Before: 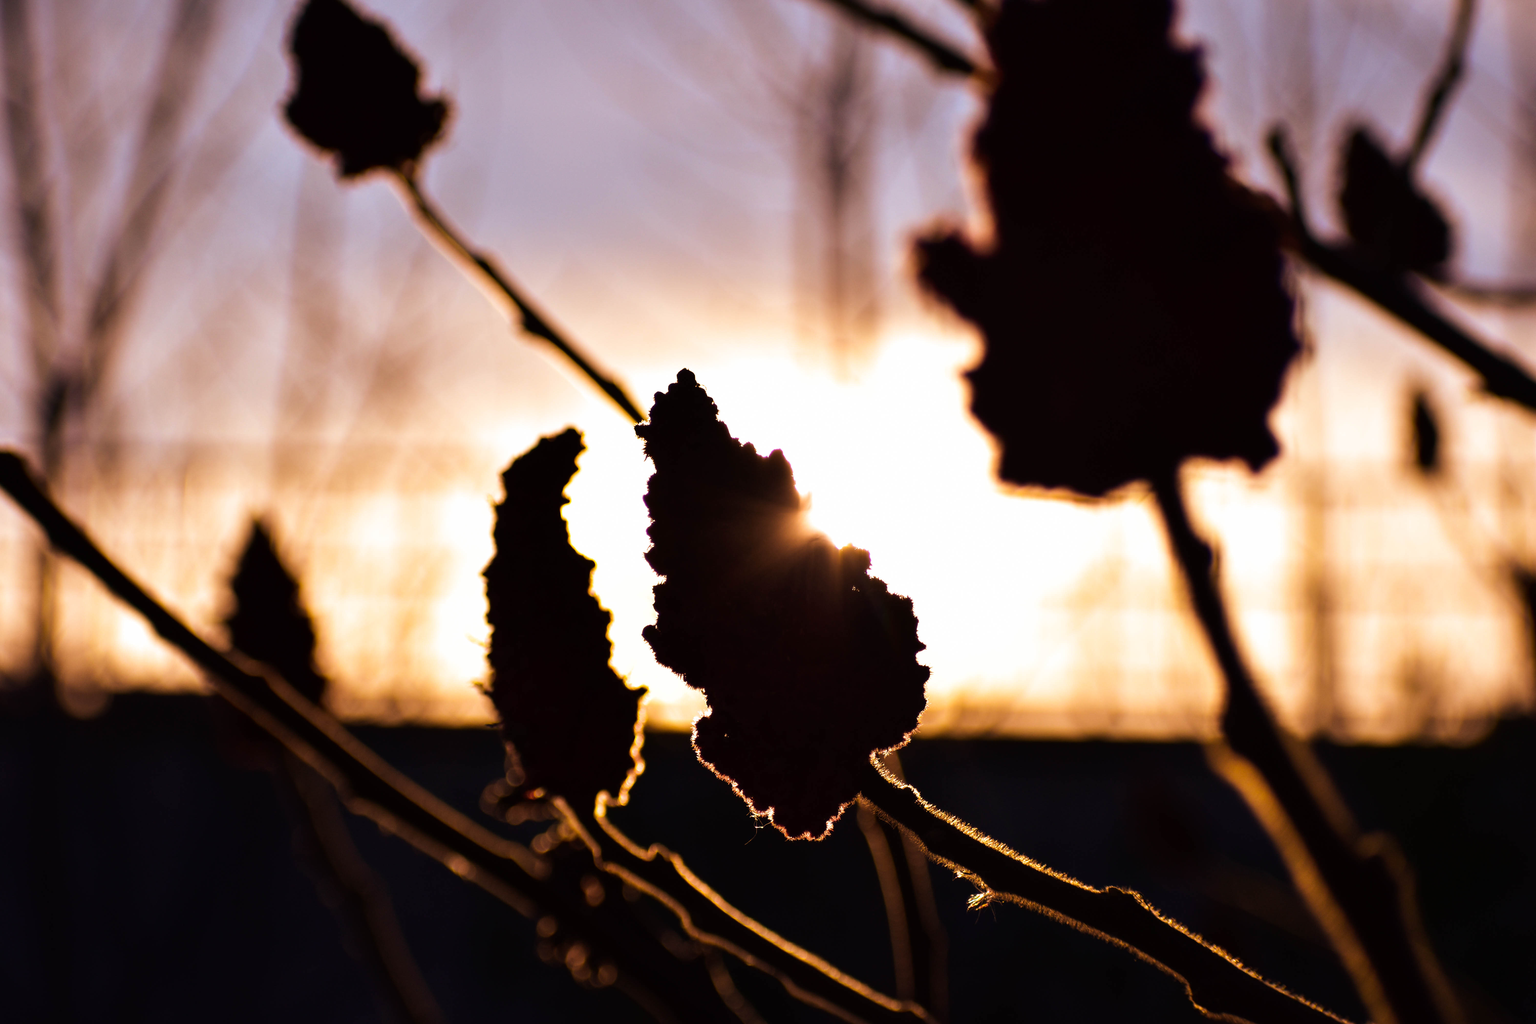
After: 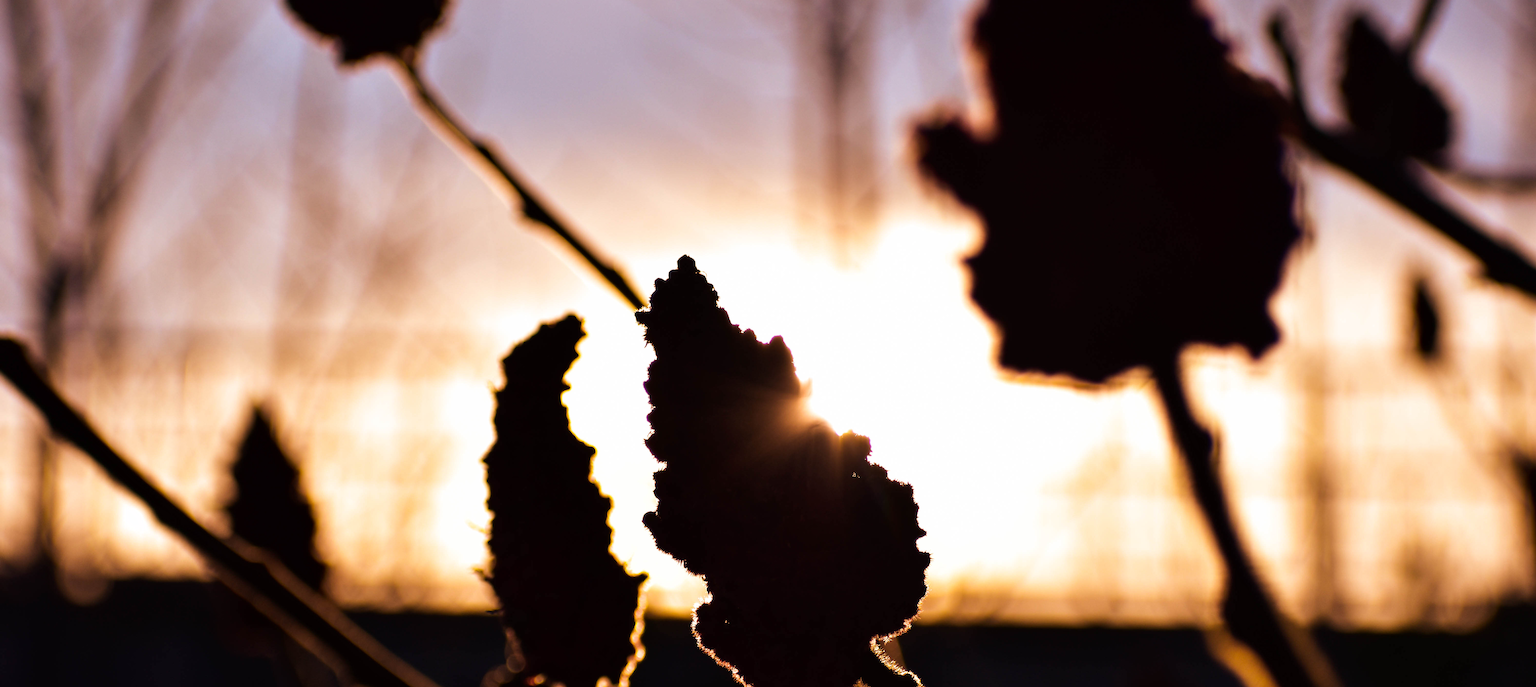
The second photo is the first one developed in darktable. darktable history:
crop: top 11.146%, bottom 21.716%
contrast equalizer: octaves 7, y [[0.509, 0.517, 0.523, 0.523, 0.517, 0.509], [0.5 ×6], [0.5 ×6], [0 ×6], [0 ×6]], mix 0.168
